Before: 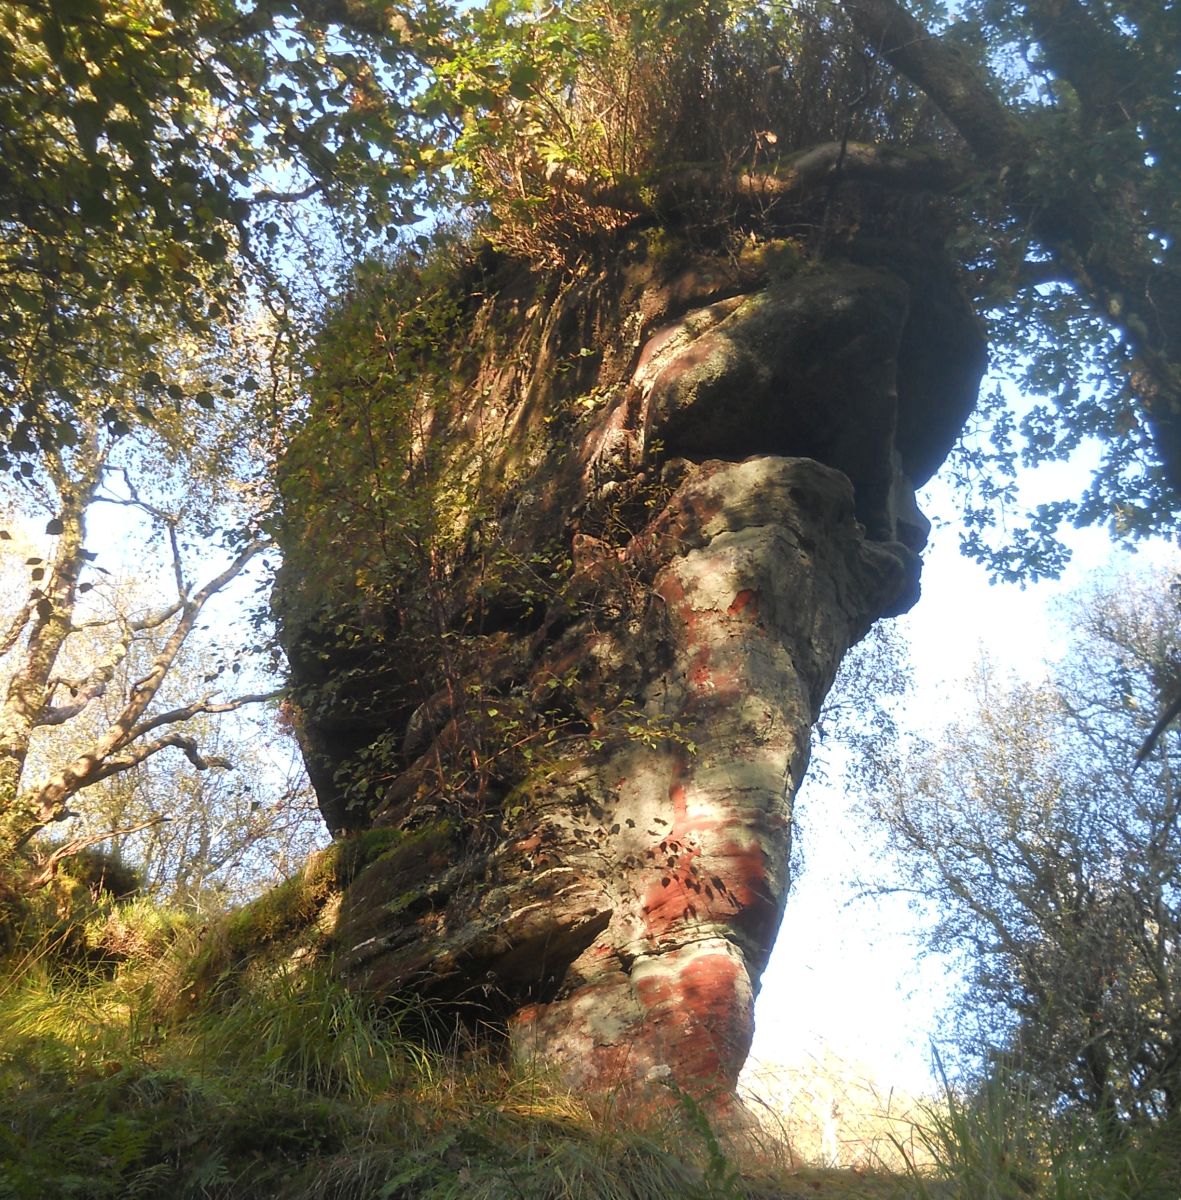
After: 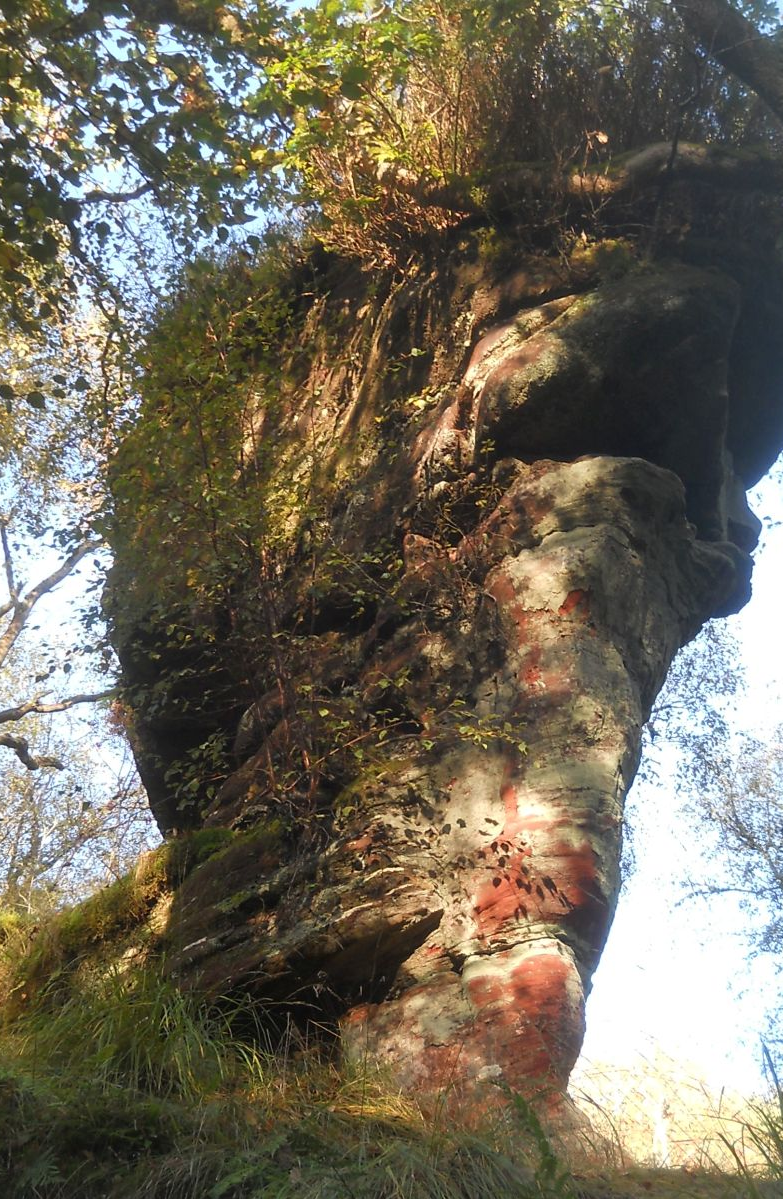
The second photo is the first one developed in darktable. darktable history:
crop and rotate: left 14.334%, right 19.317%
